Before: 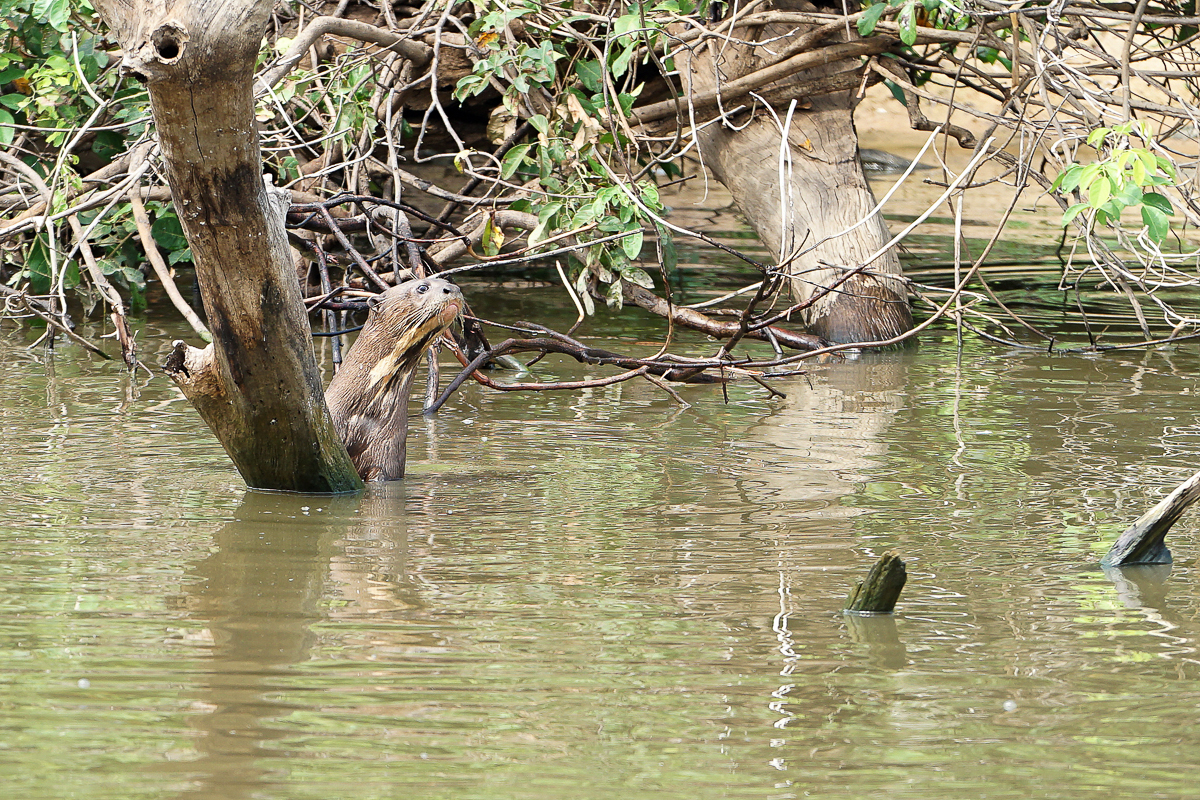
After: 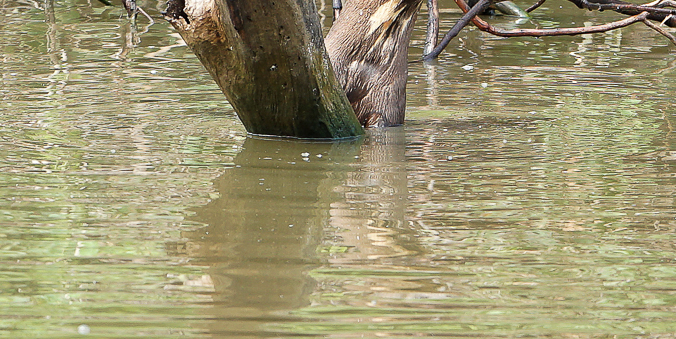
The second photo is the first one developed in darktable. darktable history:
tone equalizer: edges refinement/feathering 500, mask exposure compensation -1.57 EV, preserve details no
crop: top 44.362%, right 43.656%, bottom 13.227%
